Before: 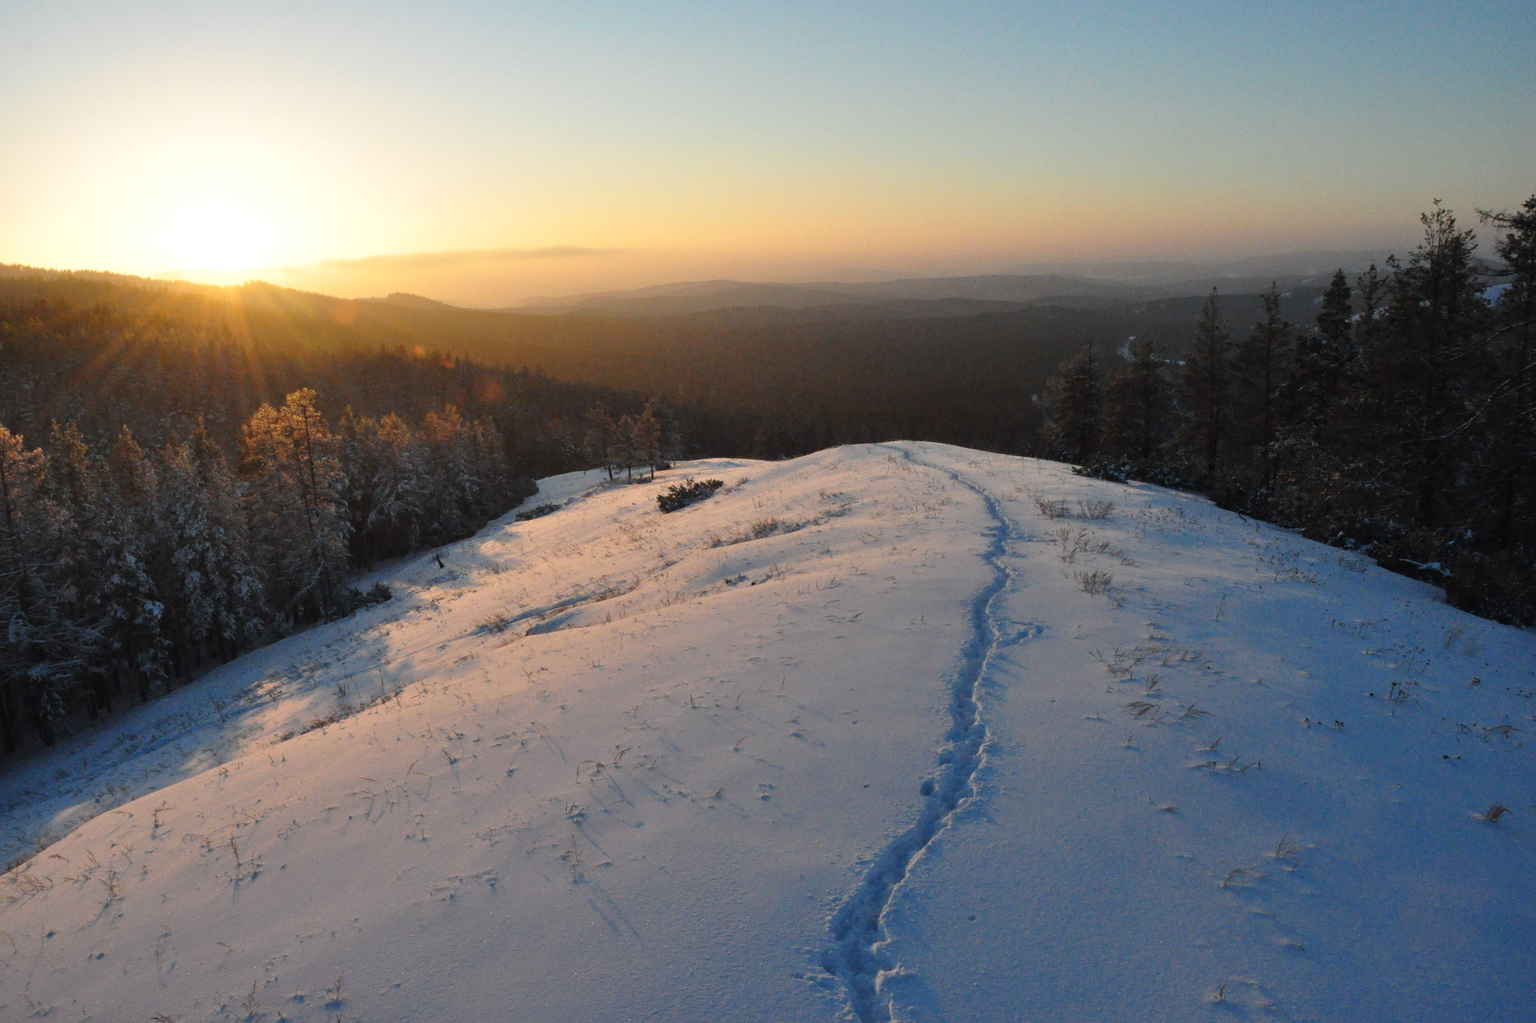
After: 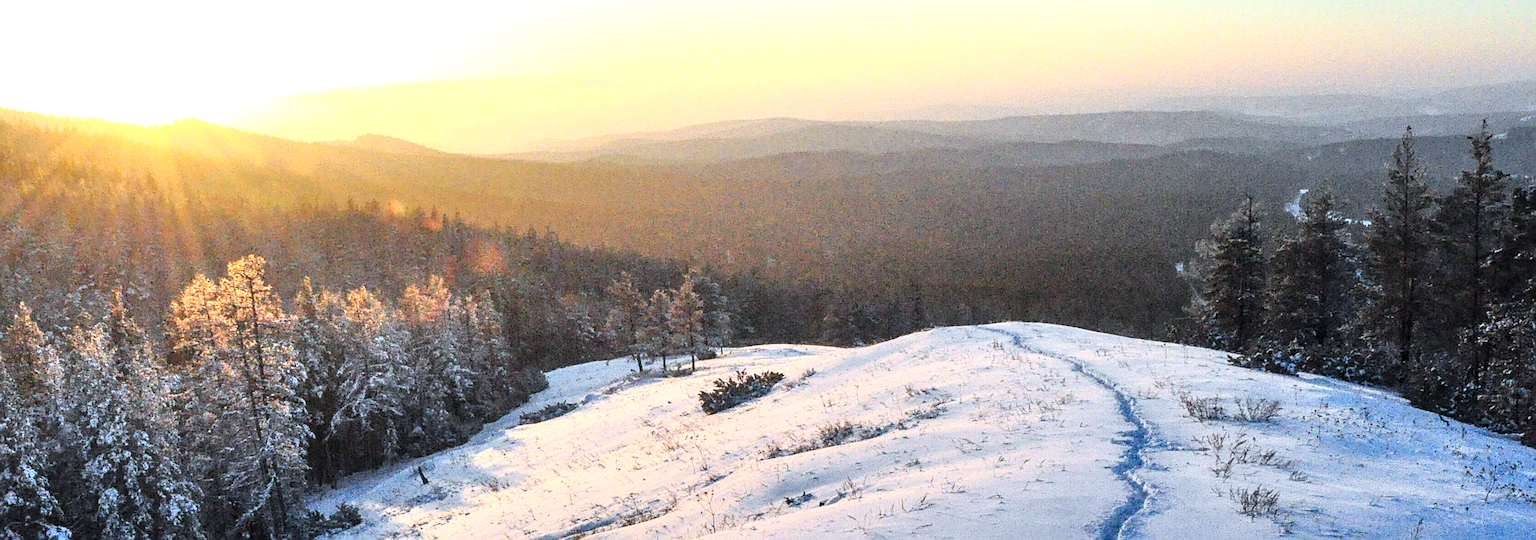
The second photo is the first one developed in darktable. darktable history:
white balance: red 0.924, blue 1.095
crop: left 7.036%, top 18.398%, right 14.379%, bottom 40.043%
exposure: black level correction 0, exposure 0.9 EV, compensate highlight preservation false
contrast brightness saturation: contrast 0.28
sharpen: radius 2.676, amount 0.669
local contrast: detail 130%
tone equalizer: -7 EV 0.15 EV, -6 EV 0.6 EV, -5 EV 1.15 EV, -4 EV 1.33 EV, -3 EV 1.15 EV, -2 EV 0.6 EV, -1 EV 0.15 EV, mask exposure compensation -0.5 EV
